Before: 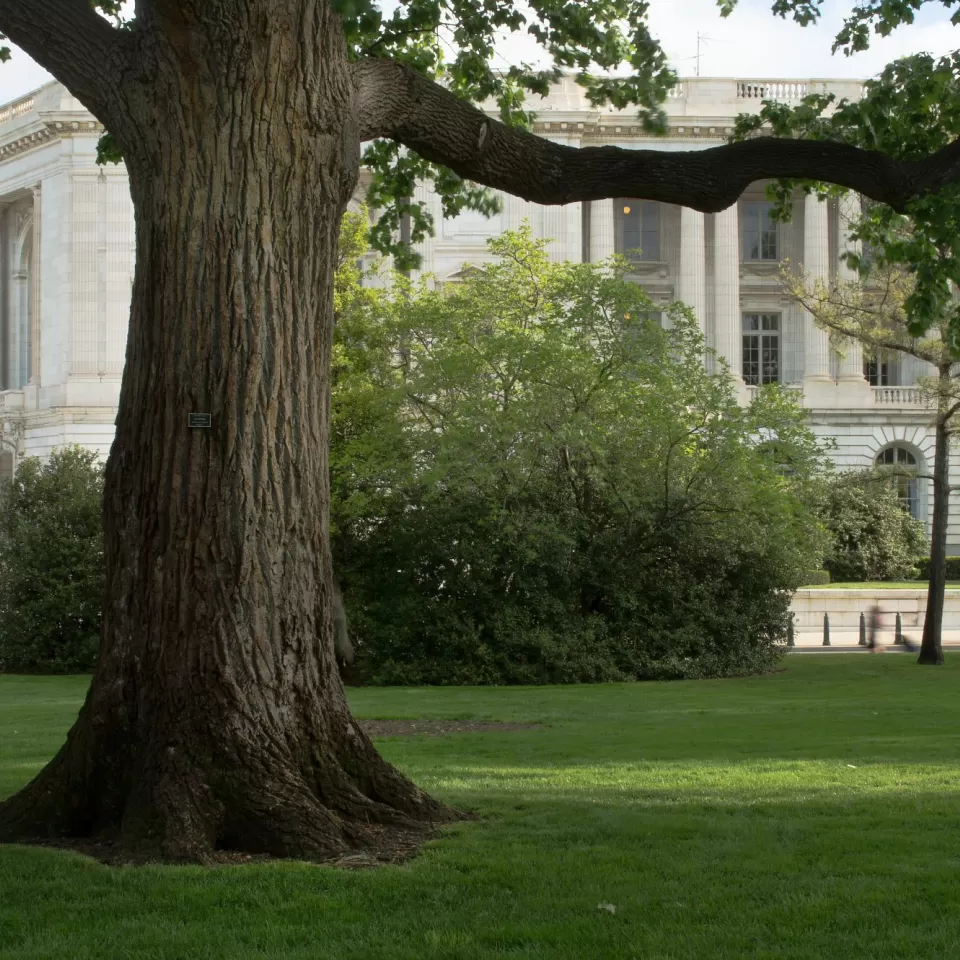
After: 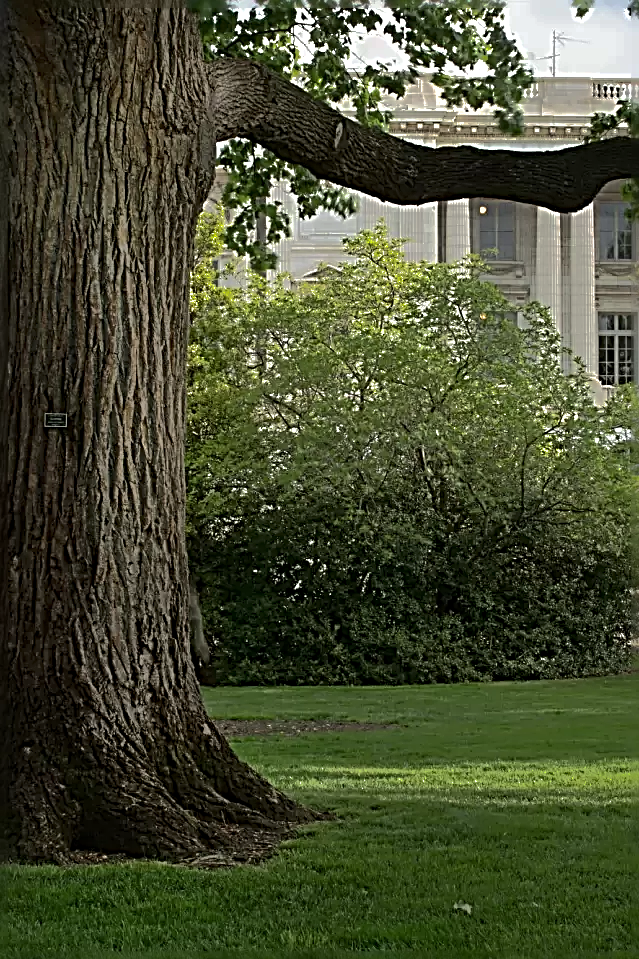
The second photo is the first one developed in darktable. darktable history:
crop and rotate: left 15.055%, right 18.278%
sharpen: radius 3.158, amount 1.731
shadows and highlights: shadows -19.91, highlights -73.15
